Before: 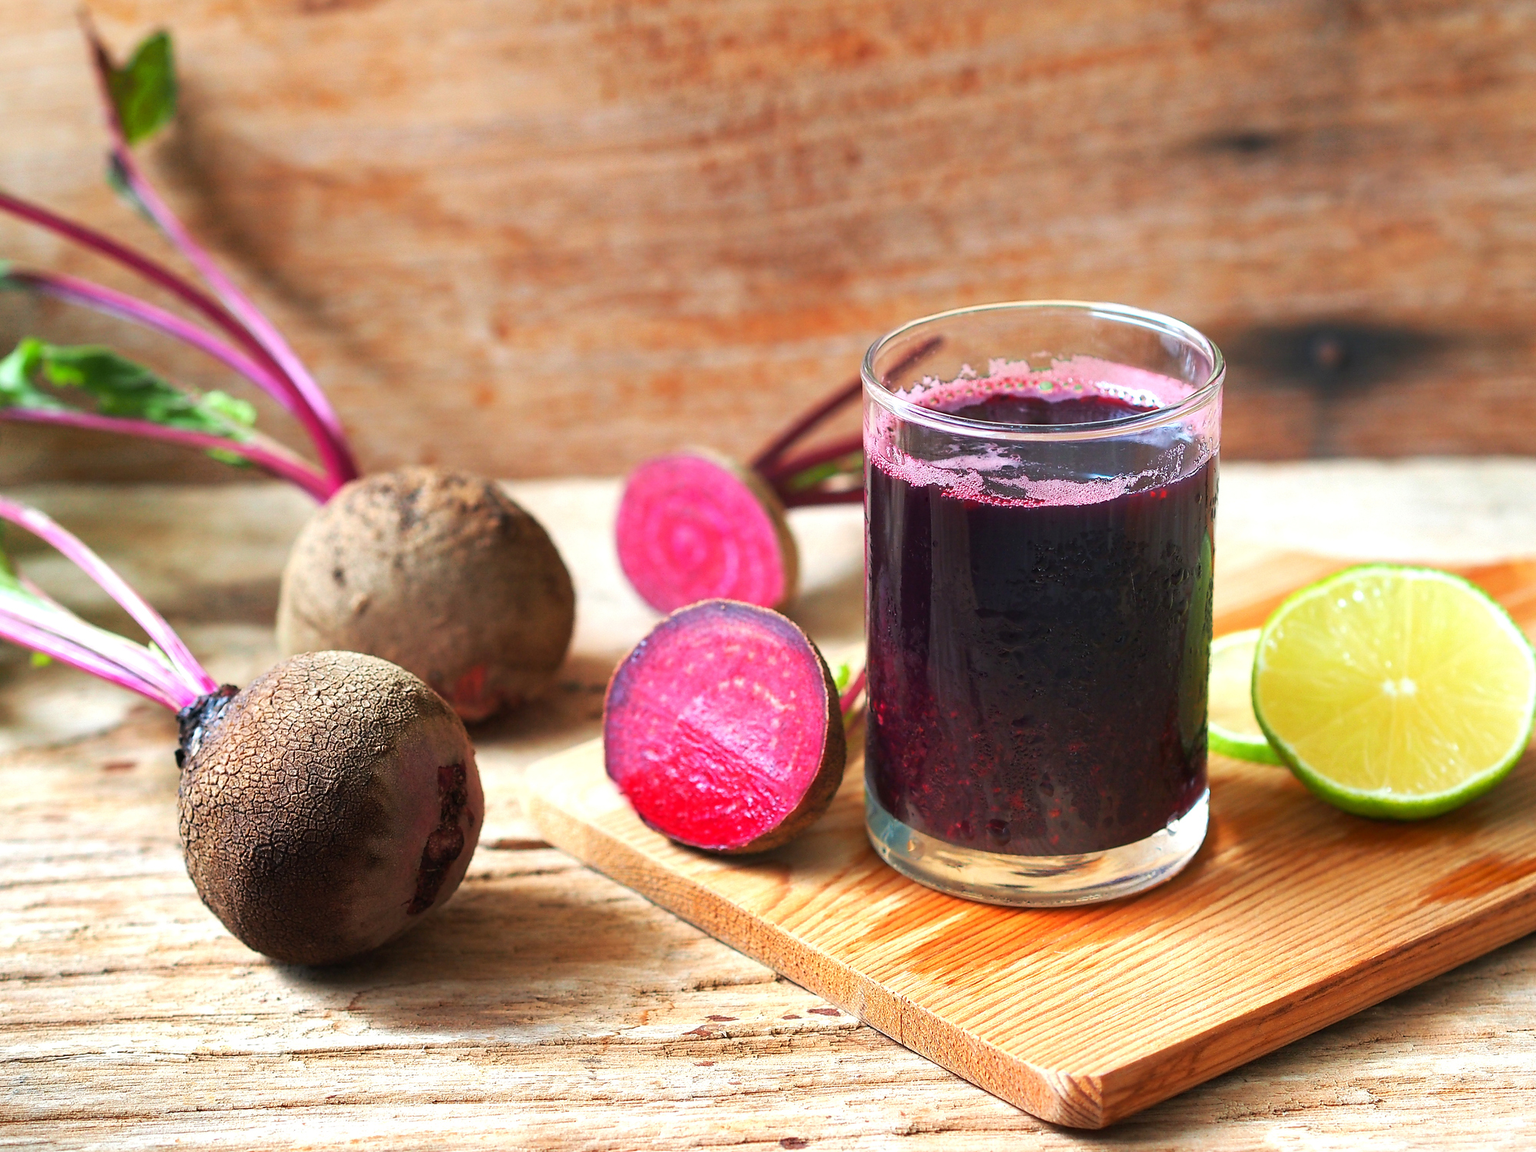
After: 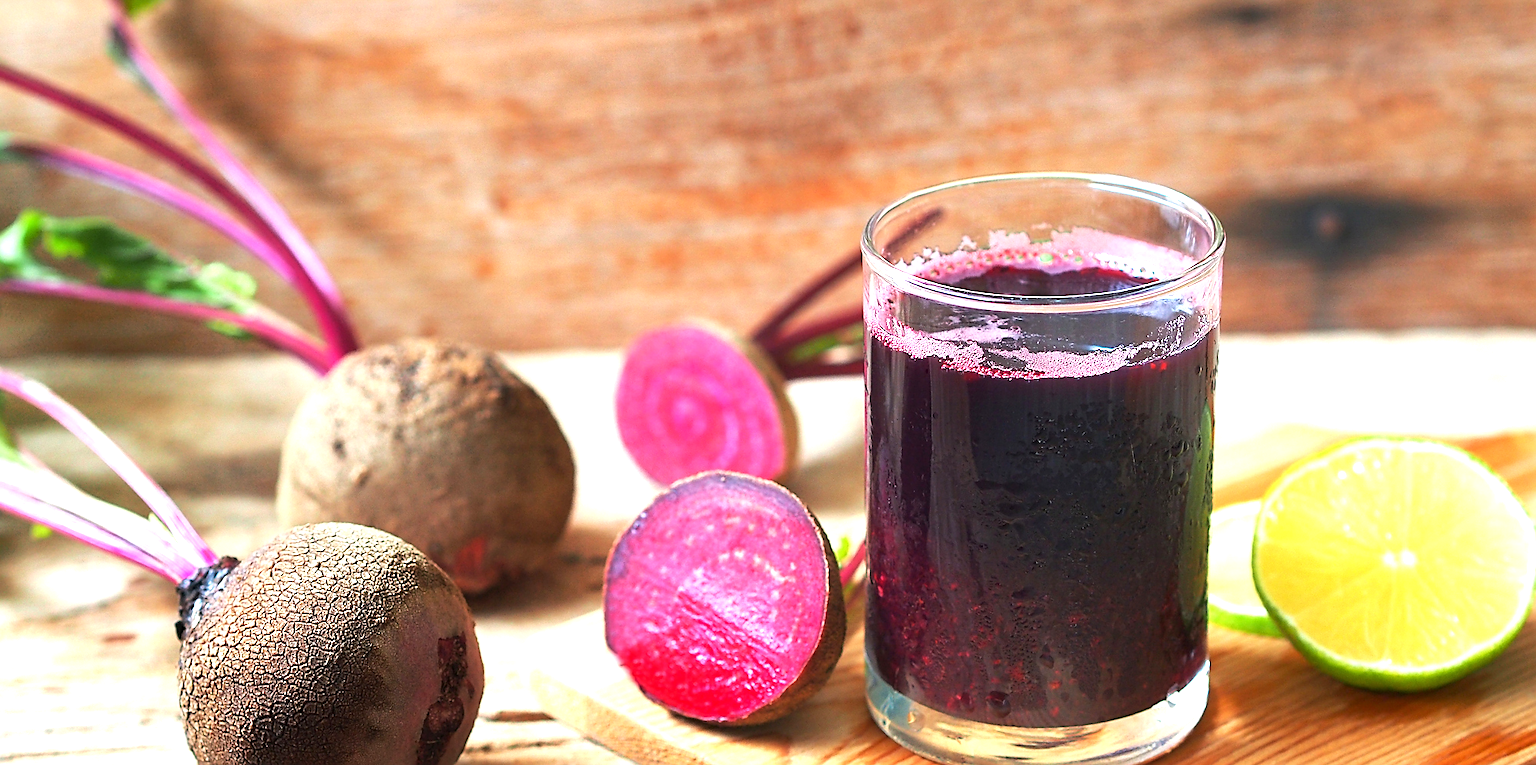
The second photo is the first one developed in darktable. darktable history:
sharpen: on, module defaults
exposure: exposure 0.563 EV, compensate highlight preservation false
crop: top 11.159%, bottom 22.32%
